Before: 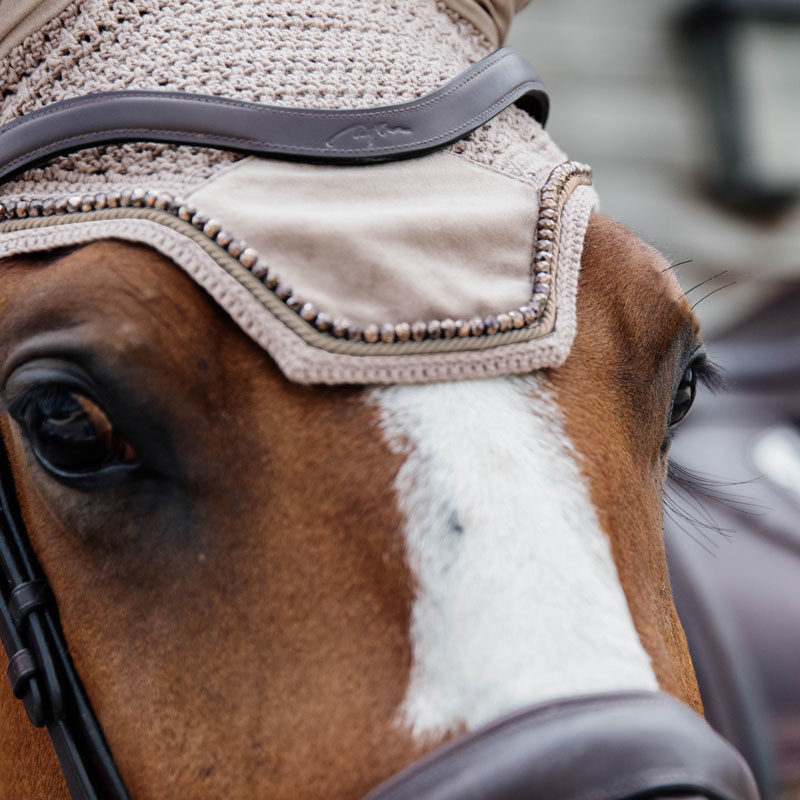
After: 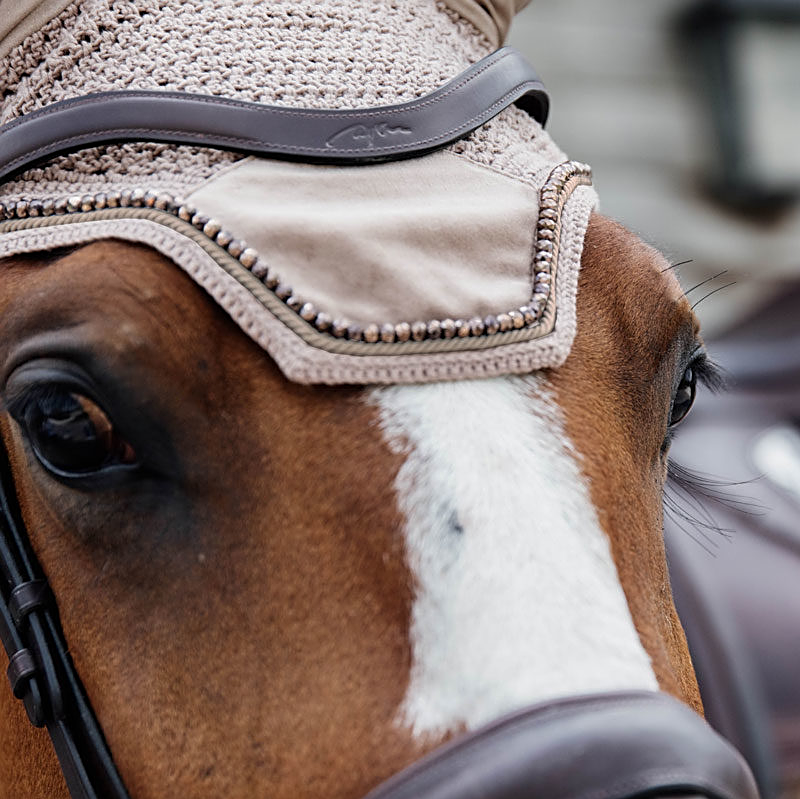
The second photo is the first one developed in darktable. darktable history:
crop: bottom 0.071%
sharpen: on, module defaults
